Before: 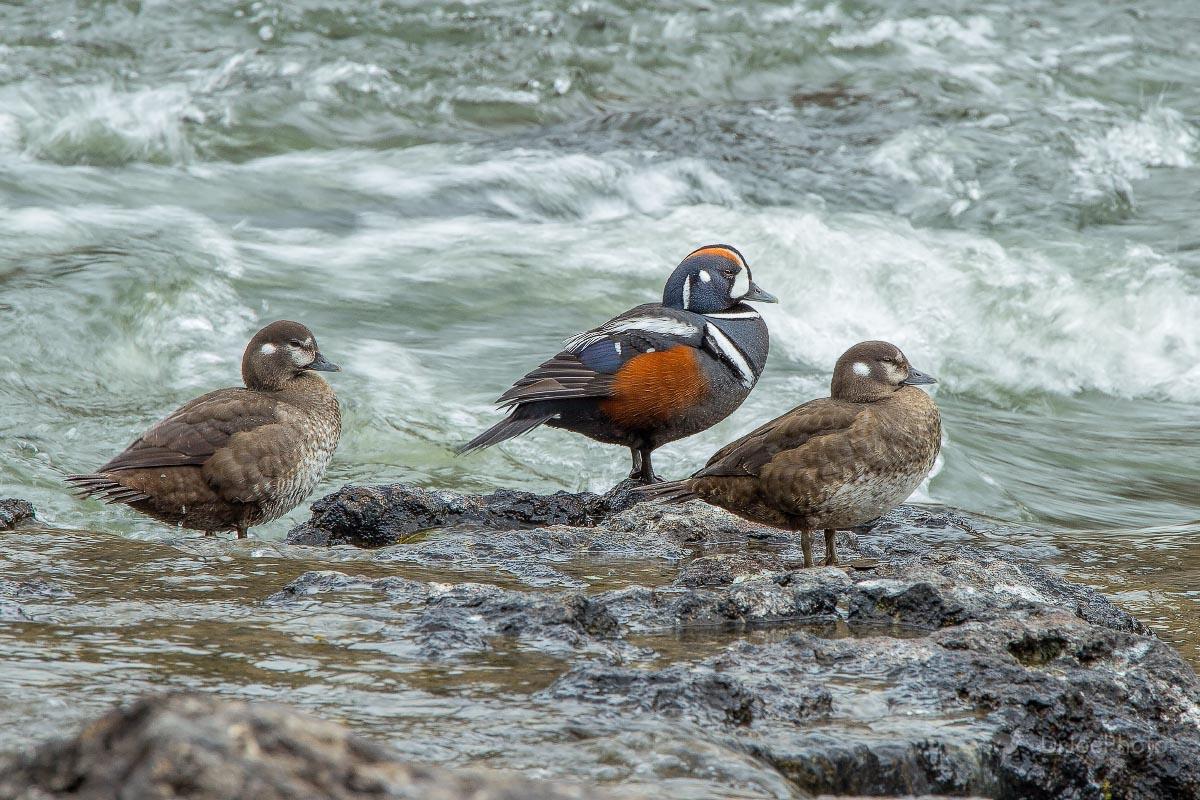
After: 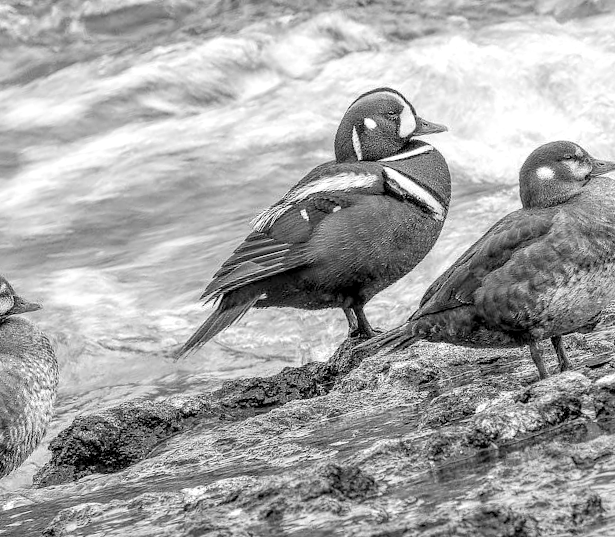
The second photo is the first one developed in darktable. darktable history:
exposure: exposure 0.127 EV, compensate highlight preservation false
crop and rotate: left 22.516%, right 21.234%
contrast brightness saturation: brightness 0.13
rotate and perspective: rotation -14.8°, crop left 0.1, crop right 0.903, crop top 0.25, crop bottom 0.748
monochrome: on, module defaults
local contrast: on, module defaults
contrast equalizer: octaves 7, y [[0.6 ×6], [0.55 ×6], [0 ×6], [0 ×6], [0 ×6]], mix 0.29
